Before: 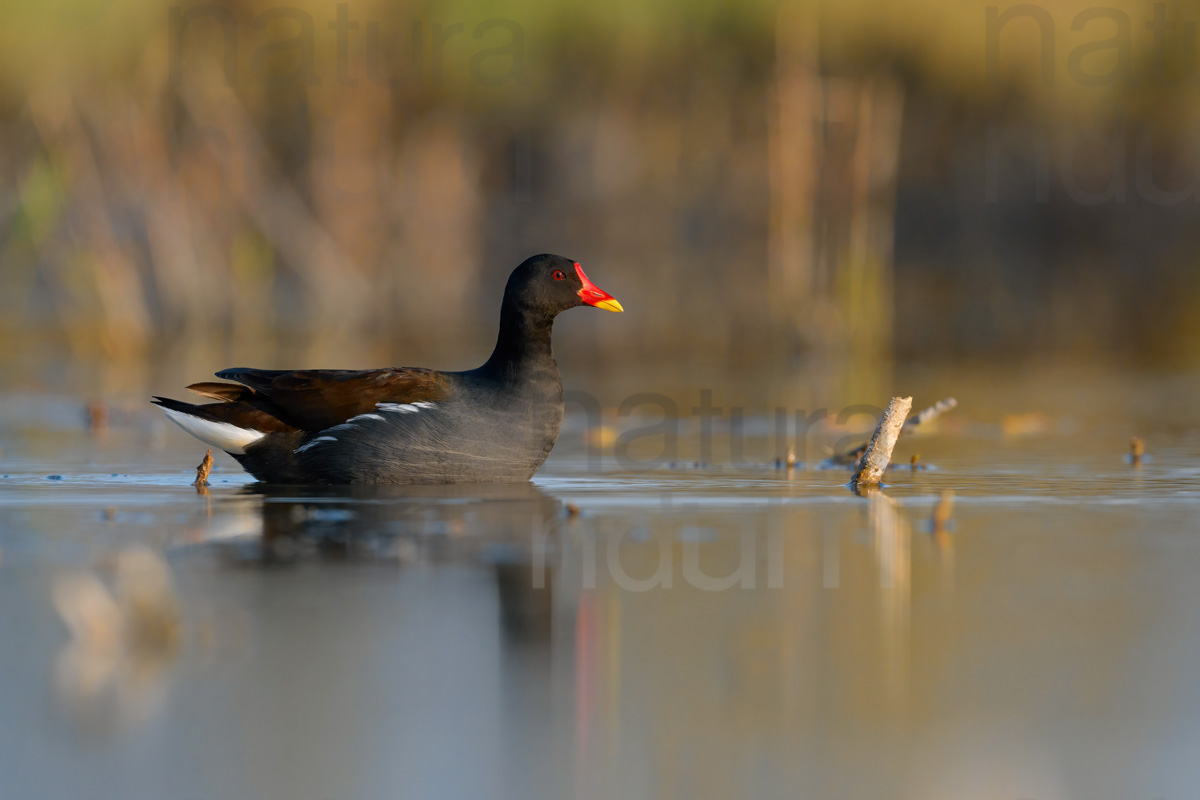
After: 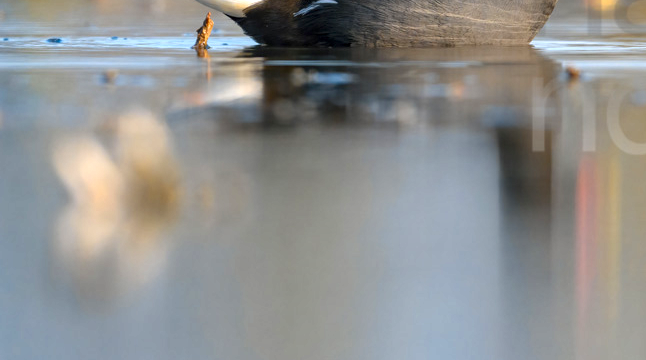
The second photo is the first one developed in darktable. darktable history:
shadows and highlights: radius 107.83, shadows 23.91, highlights -58.93, highlights color adjustment 89.62%, low approximation 0.01, soften with gaussian
local contrast: on, module defaults
crop and rotate: top 54.733%, right 46.158%, bottom 0.182%
exposure: exposure 0.553 EV, compensate exposure bias true, compensate highlight preservation false
